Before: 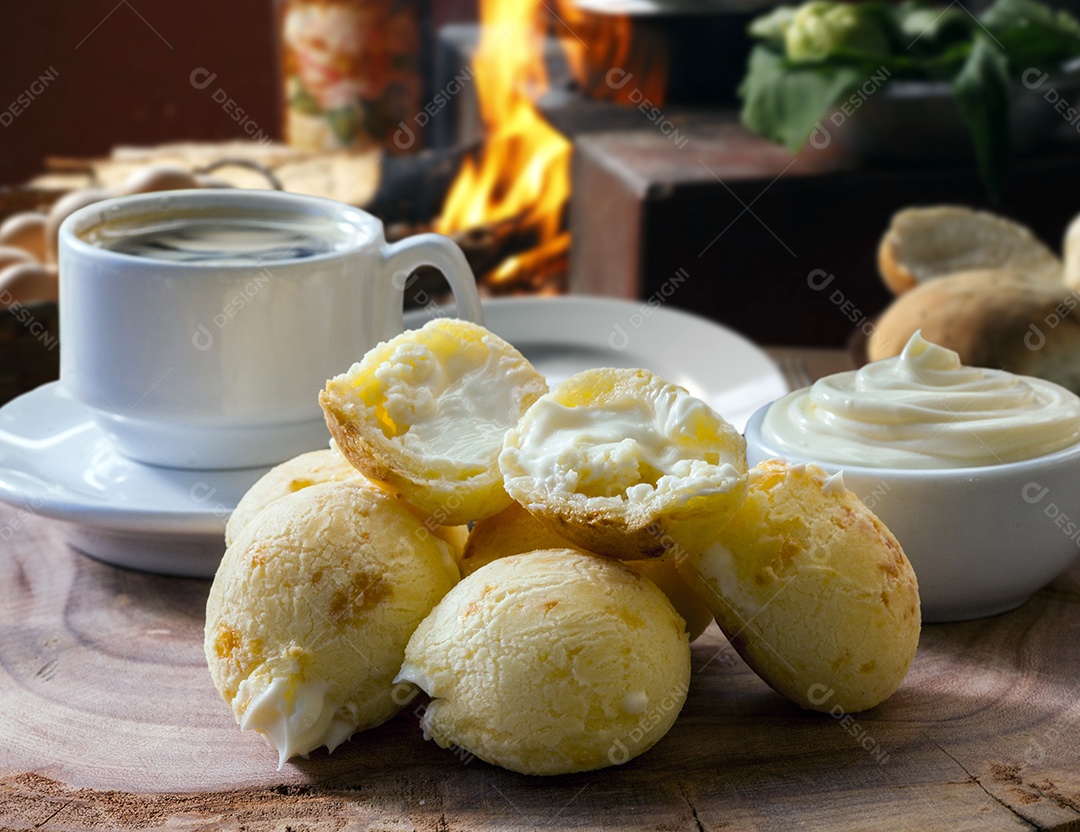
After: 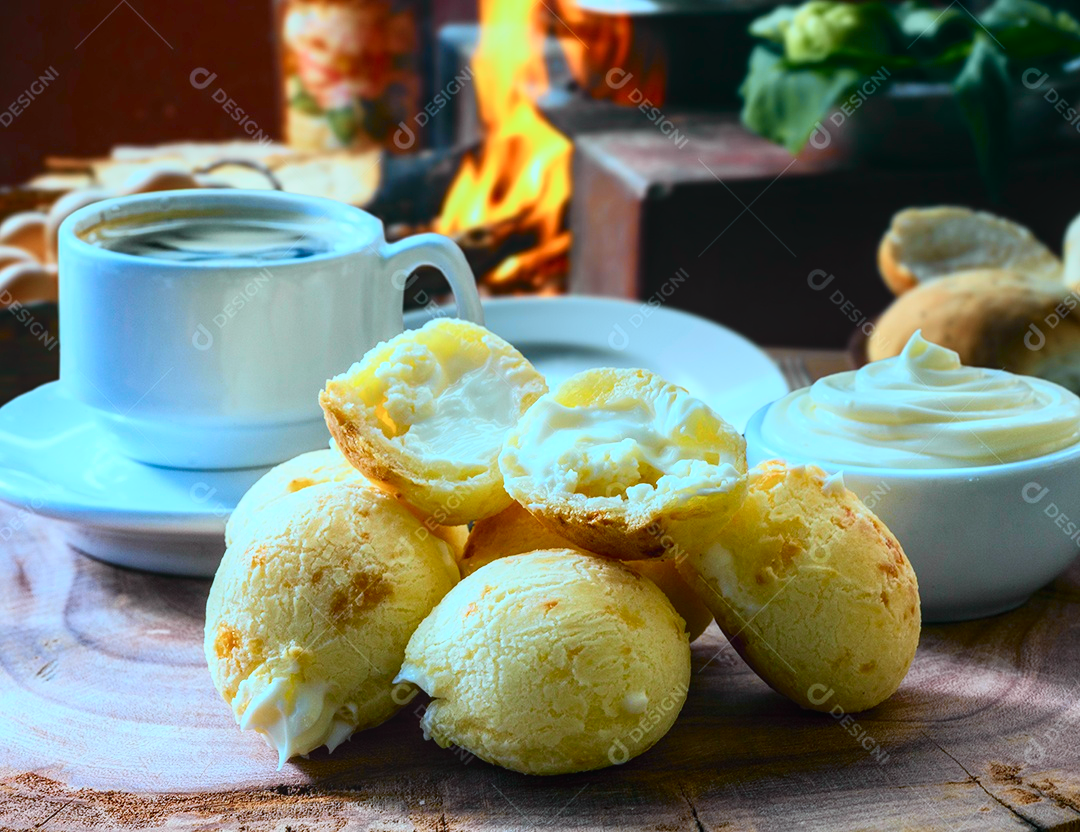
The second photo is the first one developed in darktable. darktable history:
tone curve: curves: ch0 [(0, 0.003) (0.044, 0.032) (0.12, 0.089) (0.19, 0.164) (0.269, 0.269) (0.473, 0.533) (0.595, 0.695) (0.718, 0.823) (0.855, 0.931) (1, 0.982)]; ch1 [(0, 0) (0.243, 0.245) (0.427, 0.387) (0.493, 0.481) (0.501, 0.5) (0.521, 0.528) (0.554, 0.586) (0.607, 0.655) (0.671, 0.735) (0.796, 0.85) (1, 1)]; ch2 [(0, 0) (0.249, 0.216) (0.357, 0.317) (0.448, 0.432) (0.478, 0.492) (0.498, 0.499) (0.517, 0.519) (0.537, 0.57) (0.569, 0.623) (0.61, 0.663) (0.706, 0.75) (0.808, 0.809) (0.991, 0.968)], color space Lab, independent channels, preserve colors none
local contrast: detail 110%
color calibration: output R [1.063, -0.012, -0.003, 0], output G [0, 1.022, 0.021, 0], output B [-0.079, 0.047, 1, 0], illuminant custom, x 0.389, y 0.387, temperature 3838.64 K
